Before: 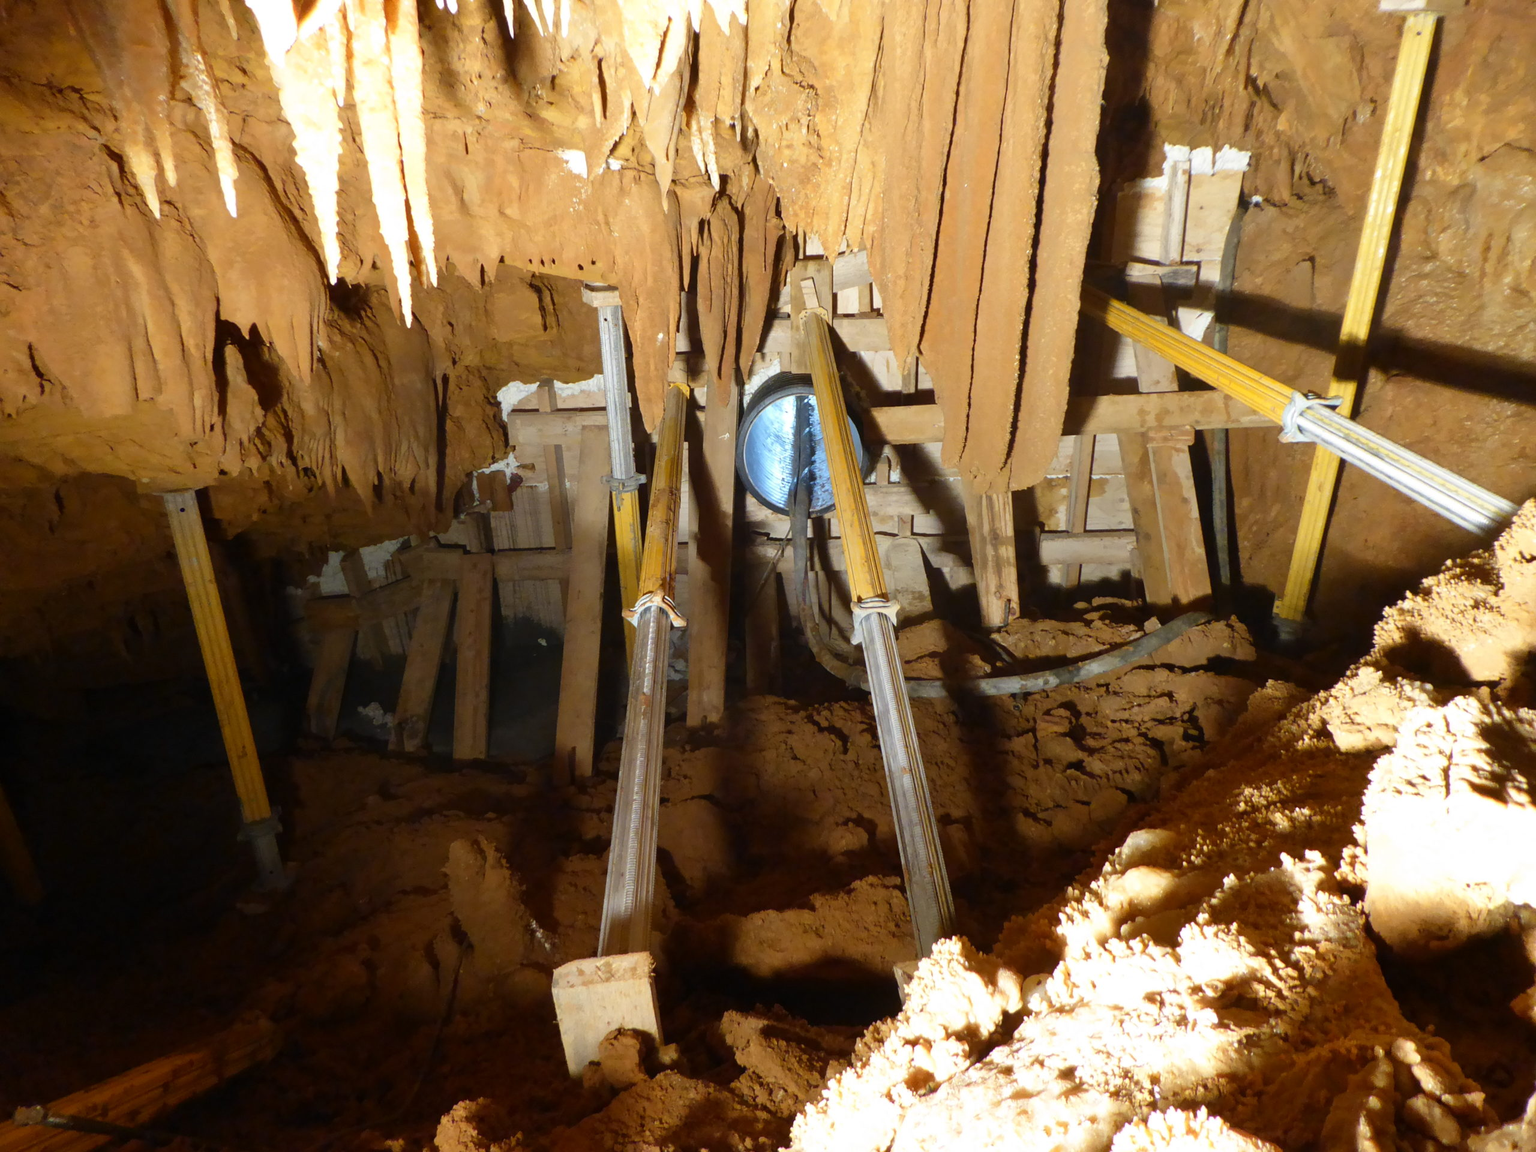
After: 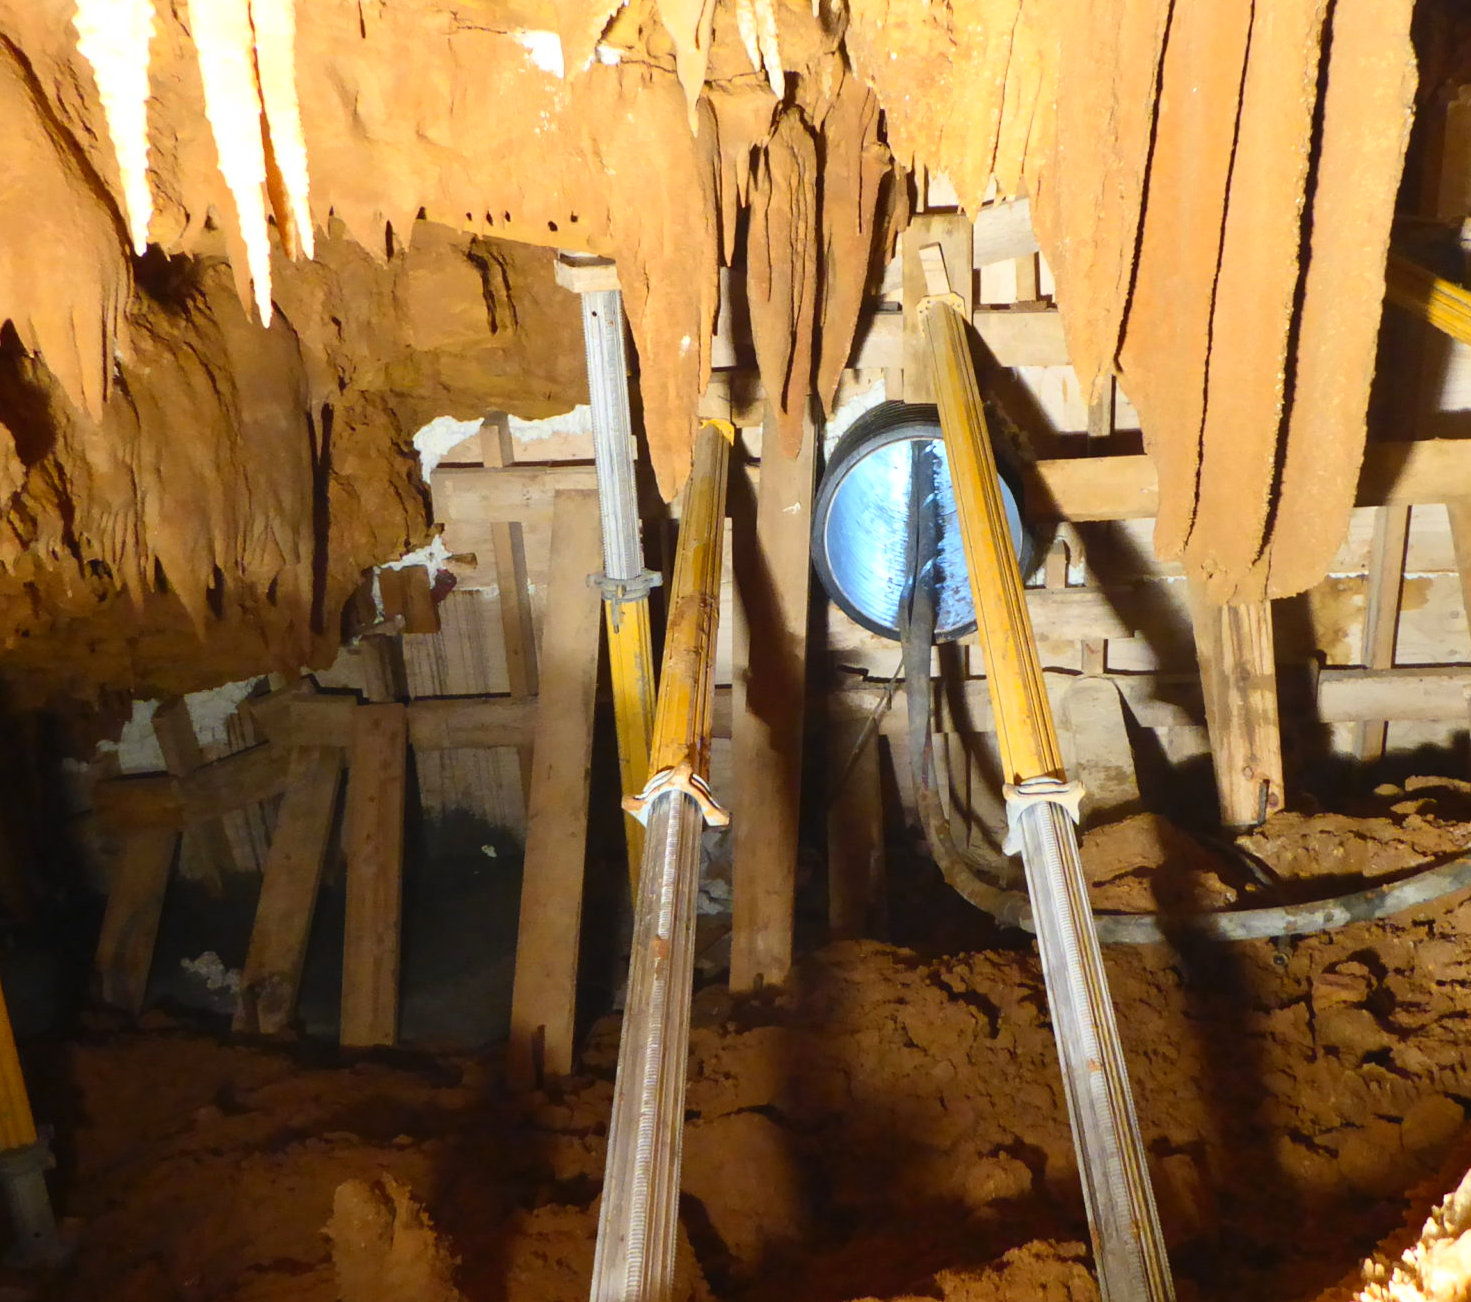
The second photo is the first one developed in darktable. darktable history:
crop: left 16.242%, top 11.409%, right 26.279%, bottom 20.76%
contrast brightness saturation: contrast 0.198, brightness 0.165, saturation 0.221
